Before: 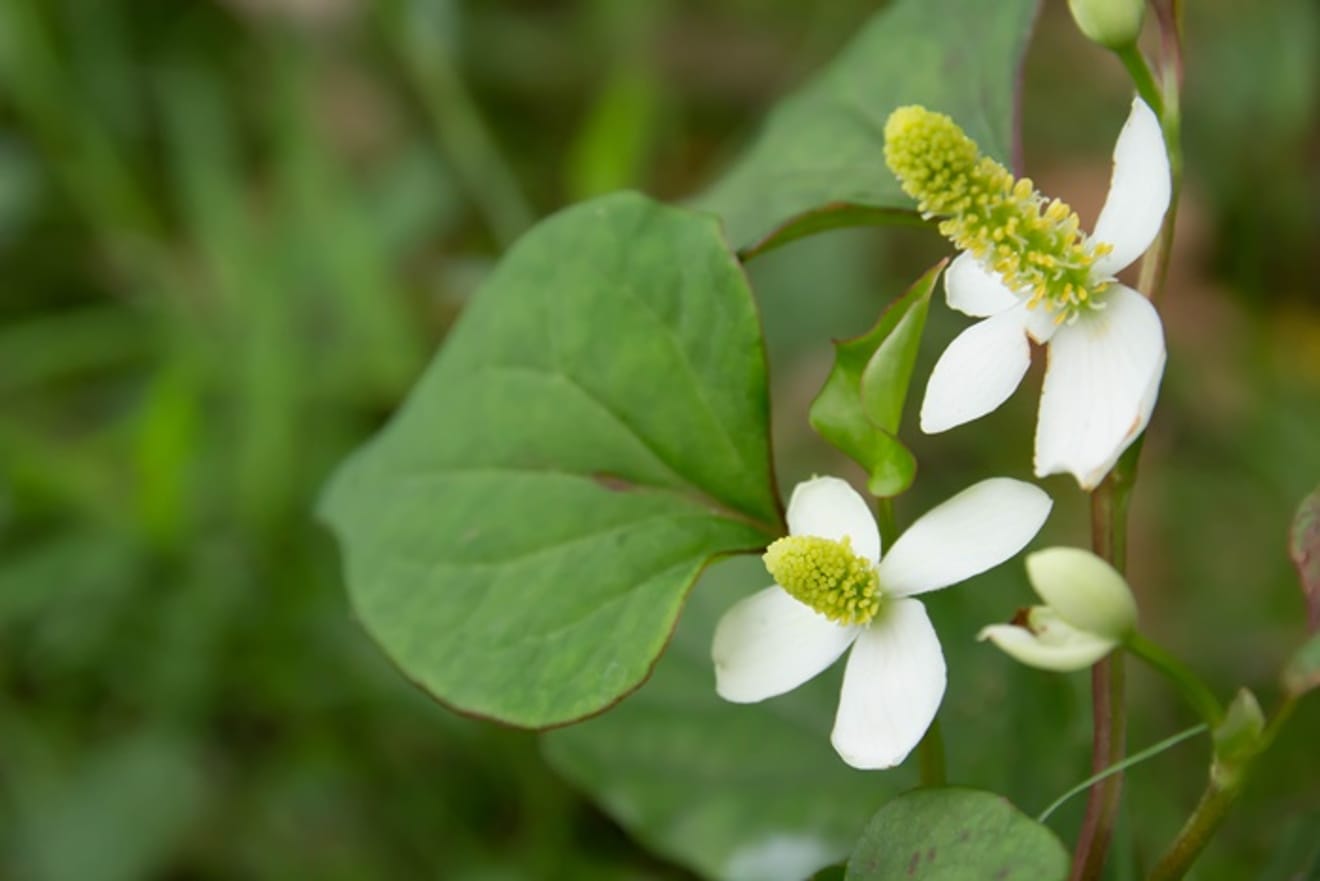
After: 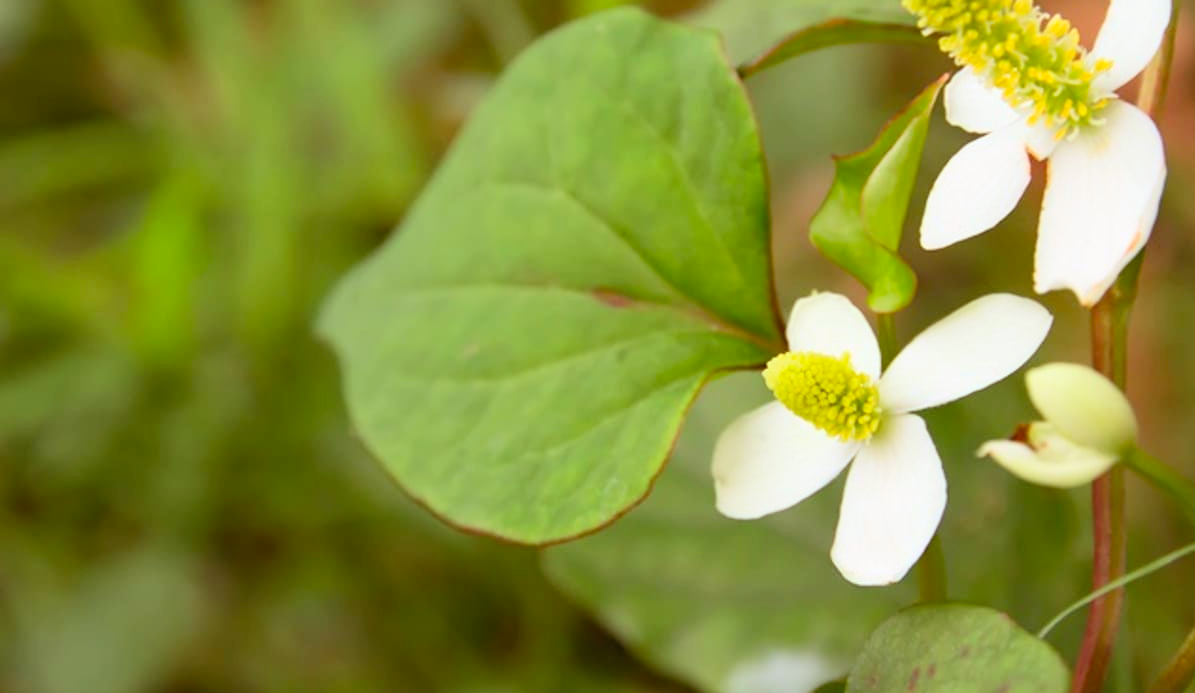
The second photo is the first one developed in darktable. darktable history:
crop: top 20.916%, right 9.437%, bottom 0.316%
contrast brightness saturation: contrast 0.2, brightness 0.2, saturation 0.8
color zones: curves: ch0 [(0, 0.5) (0.143, 0.5) (0.286, 0.5) (0.429, 0.504) (0.571, 0.5) (0.714, 0.509) (0.857, 0.5) (1, 0.5)]; ch1 [(0, 0.425) (0.143, 0.425) (0.286, 0.375) (0.429, 0.405) (0.571, 0.5) (0.714, 0.47) (0.857, 0.425) (1, 0.435)]; ch2 [(0, 0.5) (0.143, 0.5) (0.286, 0.5) (0.429, 0.517) (0.571, 0.5) (0.714, 0.51) (0.857, 0.5) (1, 0.5)]
rgb levels: mode RGB, independent channels, levels [[0, 0.474, 1], [0, 0.5, 1], [0, 0.5, 1]]
